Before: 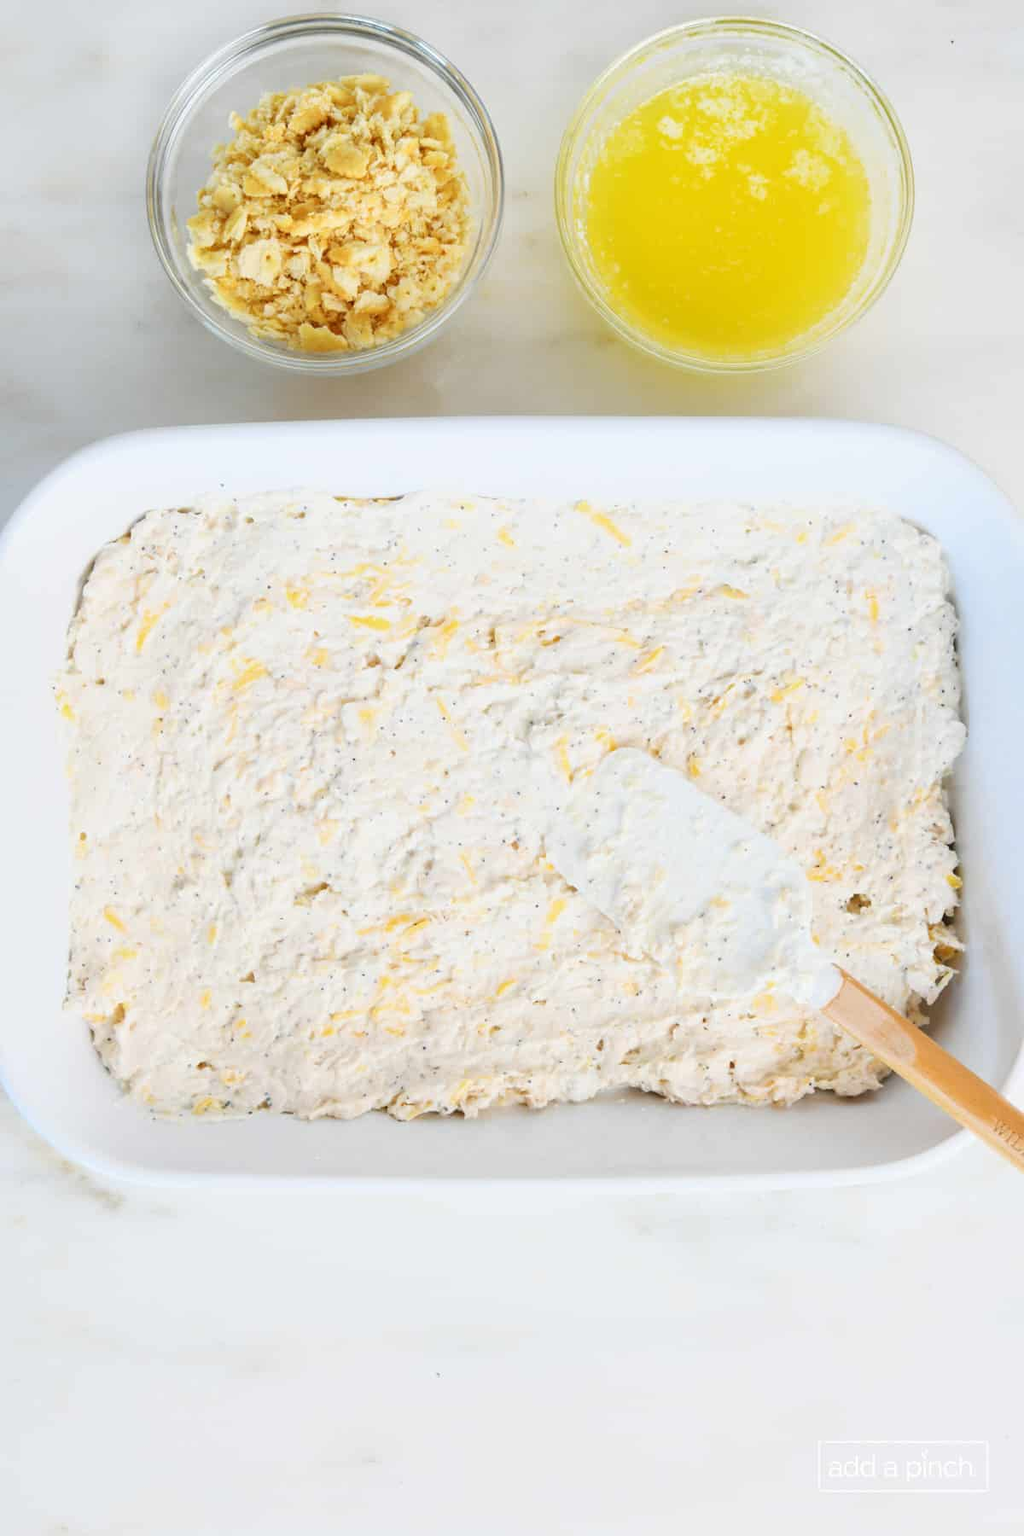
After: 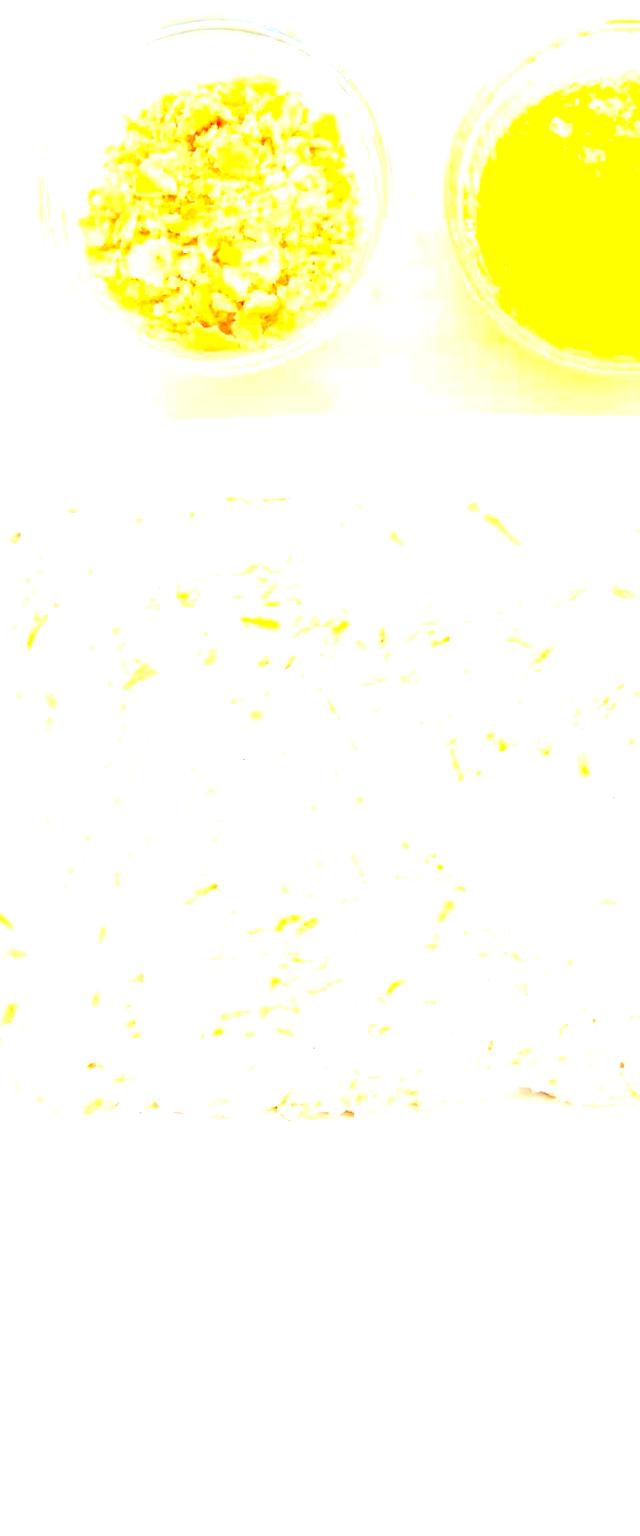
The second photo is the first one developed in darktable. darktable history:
crop: left 10.811%, right 26.527%
exposure: exposure 2.011 EV, compensate highlight preservation false
tone equalizer: -7 EV 0.147 EV, -6 EV 0.584 EV, -5 EV 1.12 EV, -4 EV 1.37 EV, -3 EV 1.13 EV, -2 EV 0.6 EV, -1 EV 0.165 EV, edges refinement/feathering 500, mask exposure compensation -1.57 EV, preserve details no
local contrast: mode bilateral grid, contrast 51, coarseness 51, detail 150%, midtone range 0.2
contrast brightness saturation: contrast 0.204, brightness 0.165, saturation 0.225
